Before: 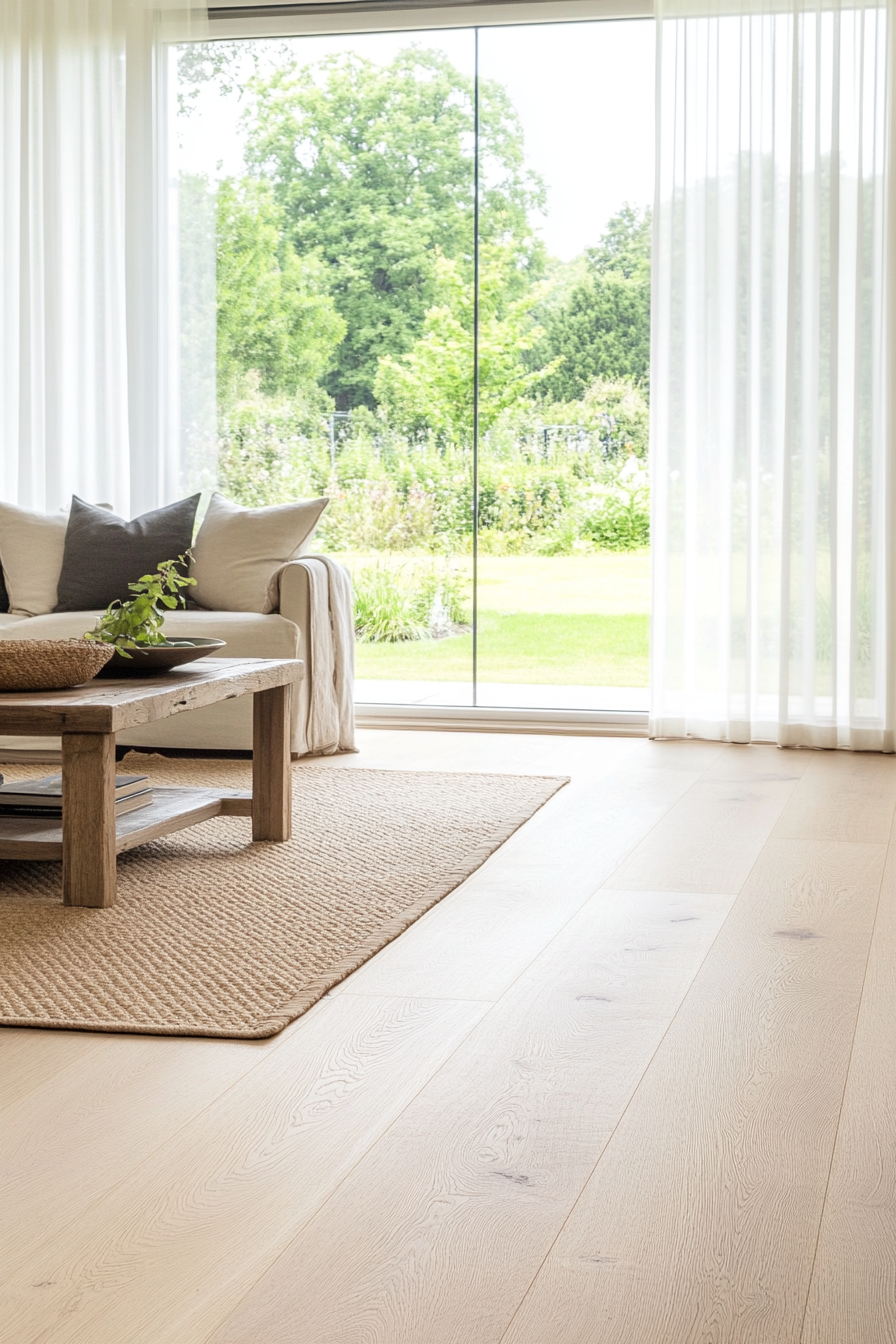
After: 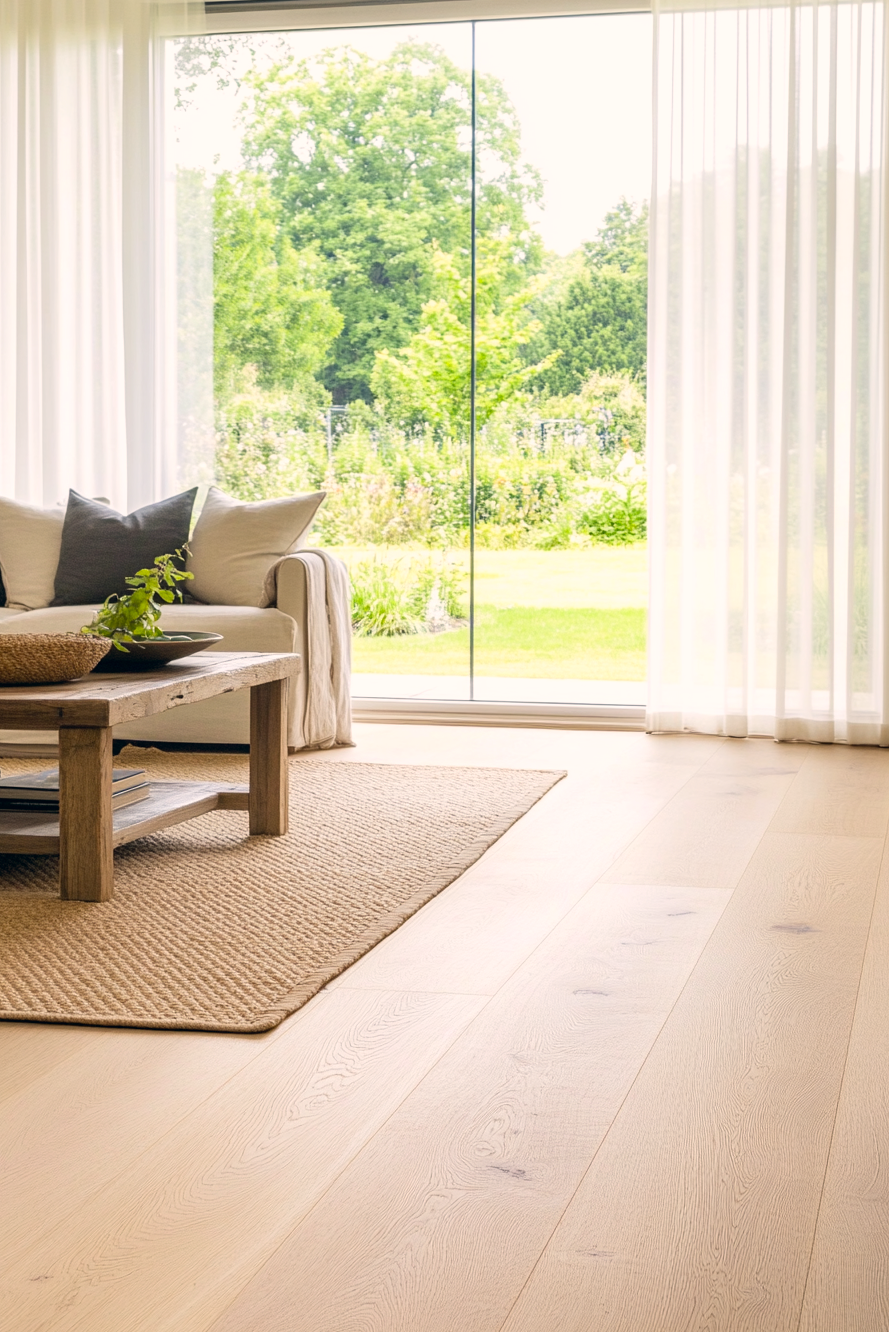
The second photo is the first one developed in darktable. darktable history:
color correction: highlights a* 5.38, highlights b* 5.3, shadows a* -4.26, shadows b* -5.11
crop: left 0.434%, top 0.485%, right 0.244%, bottom 0.386%
color balance rgb: perceptual saturation grading › global saturation 20%, global vibrance 20%
